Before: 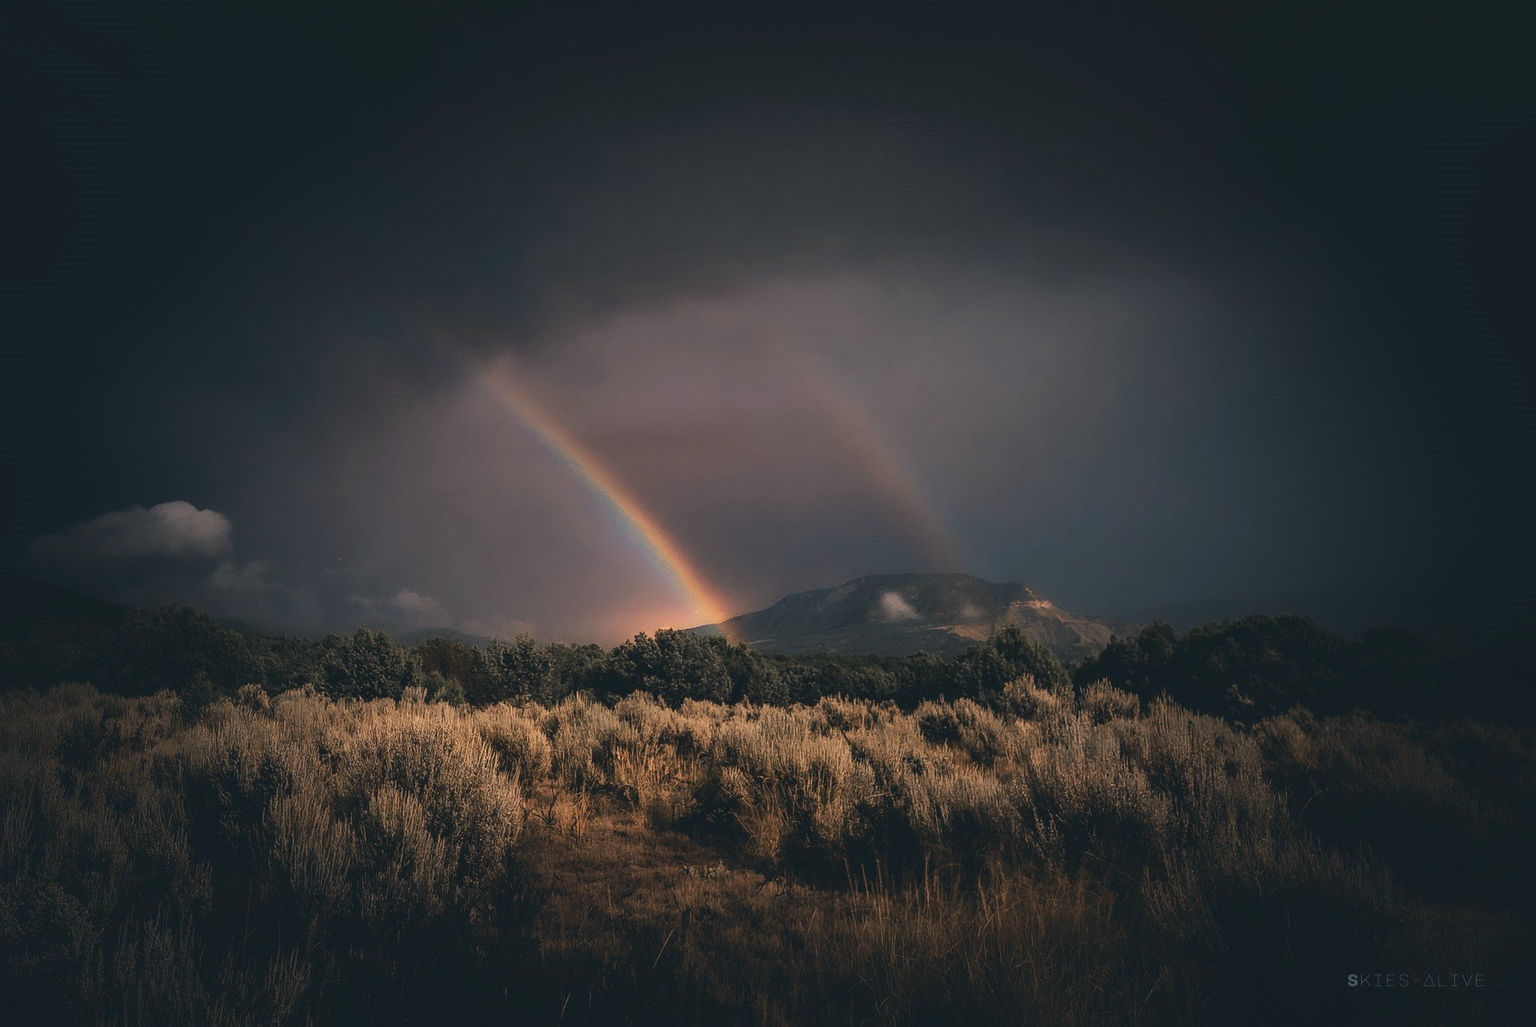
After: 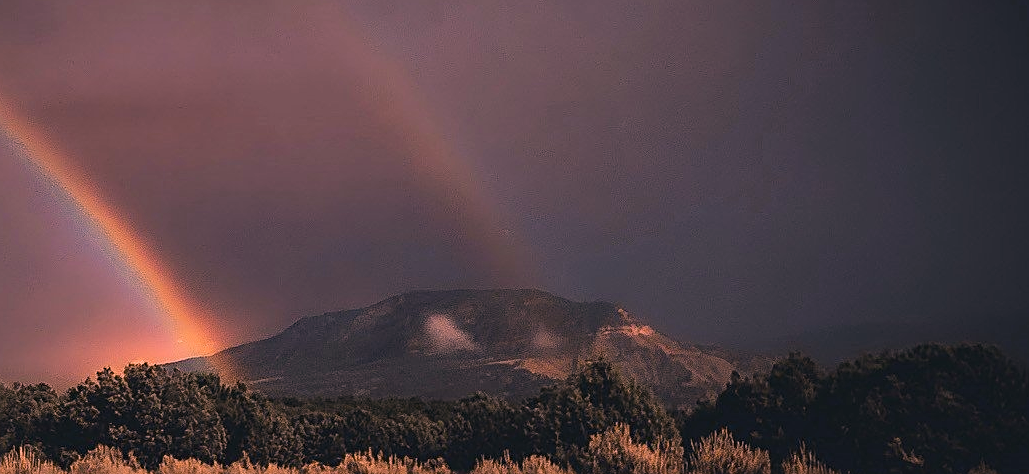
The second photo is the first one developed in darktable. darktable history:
color correction: highlights a* 17.88, highlights b* 18.79
crop: left 36.607%, top 34.735%, right 13.146%, bottom 30.611%
haze removal: strength 0.12, distance 0.25, compatibility mode true, adaptive false
sharpen: on, module defaults
filmic rgb: black relative exposure -11.35 EV, white relative exposure 3.22 EV, hardness 6.76, color science v6 (2022)
white balance: red 1.066, blue 1.119
